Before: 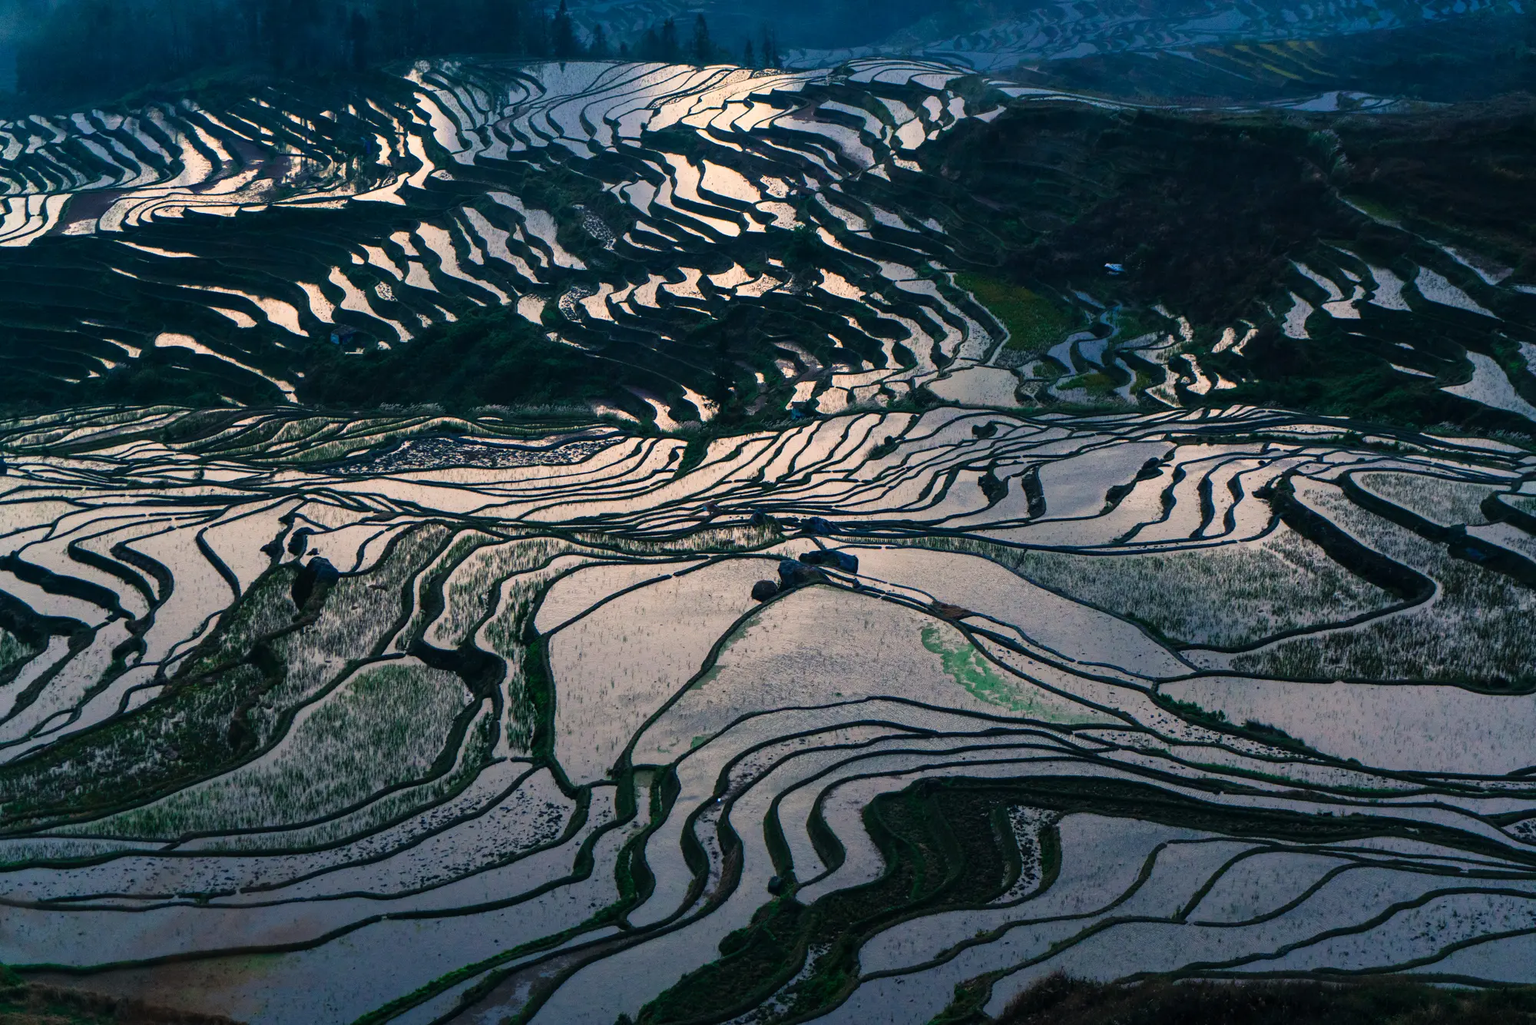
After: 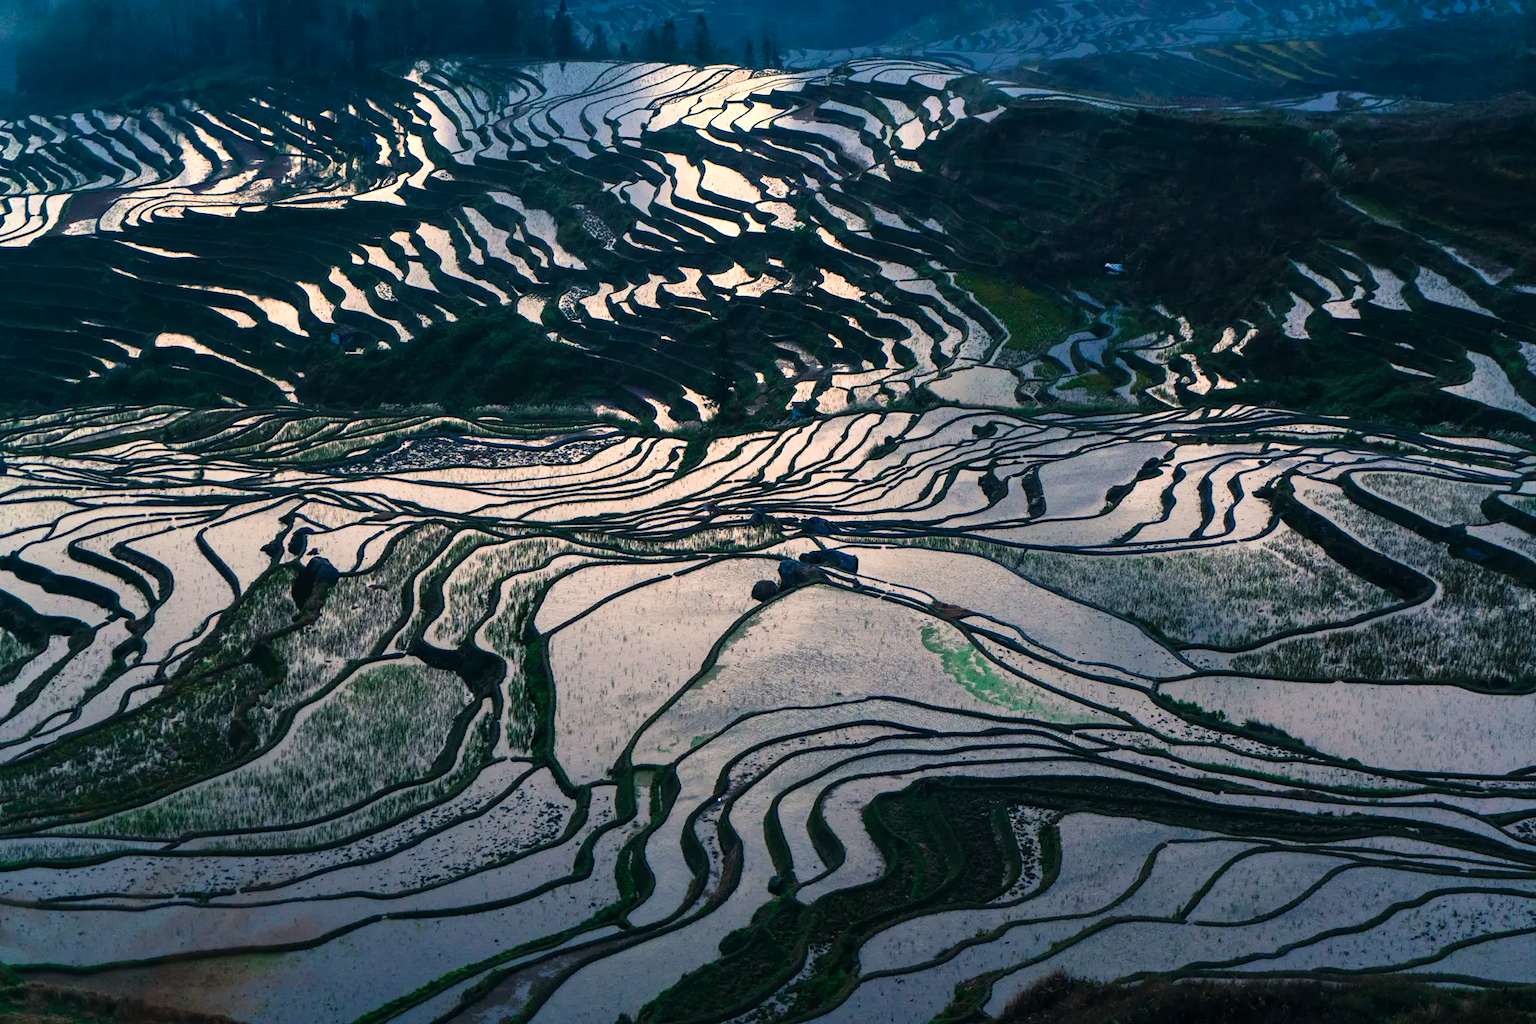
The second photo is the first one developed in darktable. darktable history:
contrast brightness saturation: contrast 0.076, saturation 0.016
exposure: exposure 0.259 EV, compensate highlight preservation false
